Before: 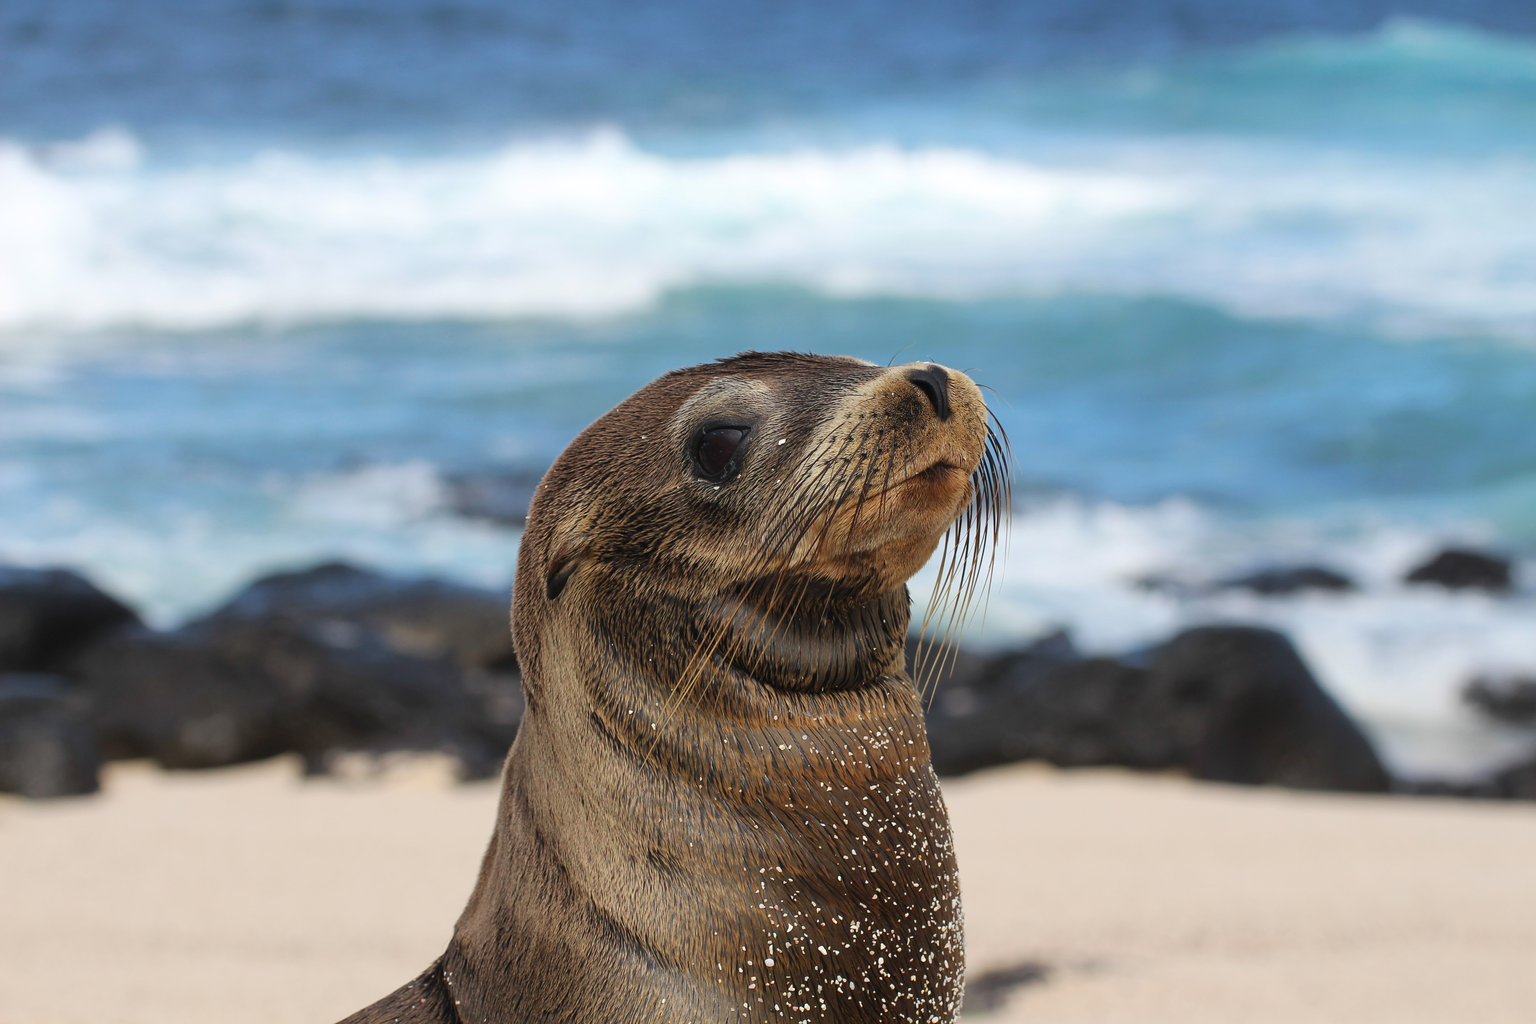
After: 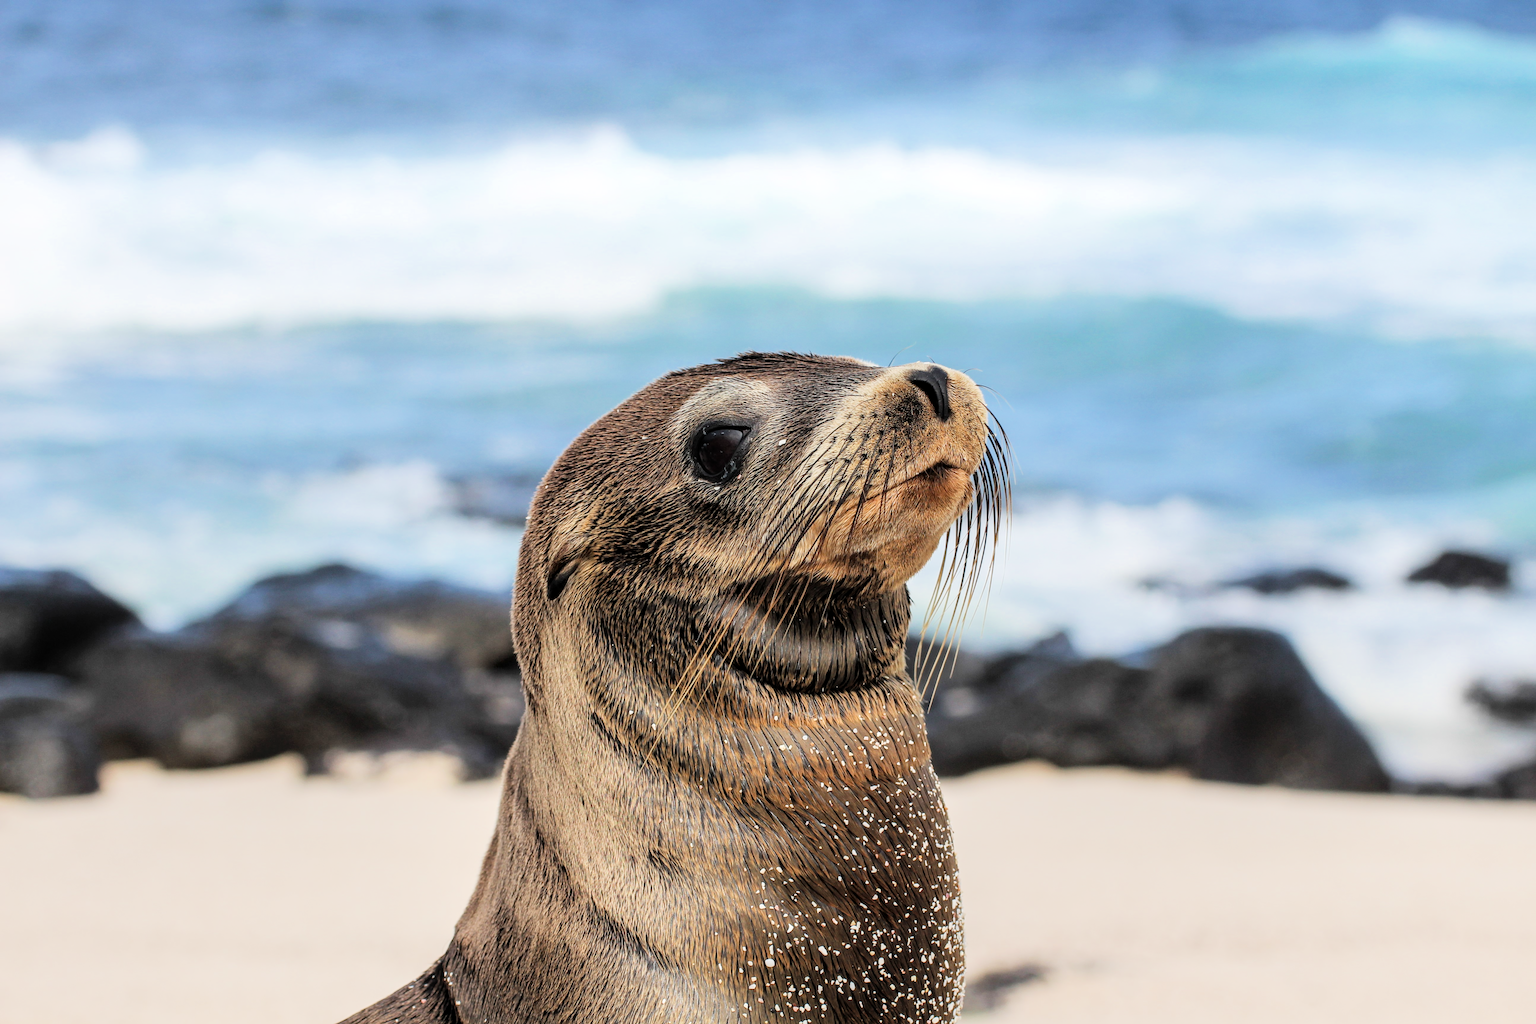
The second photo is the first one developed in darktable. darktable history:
local contrast: on, module defaults
filmic rgb: black relative exposure -7.5 EV, white relative exposure 5 EV, hardness 3.32, contrast 1.297
exposure: black level correction 0, exposure 1 EV, compensate highlight preservation false
